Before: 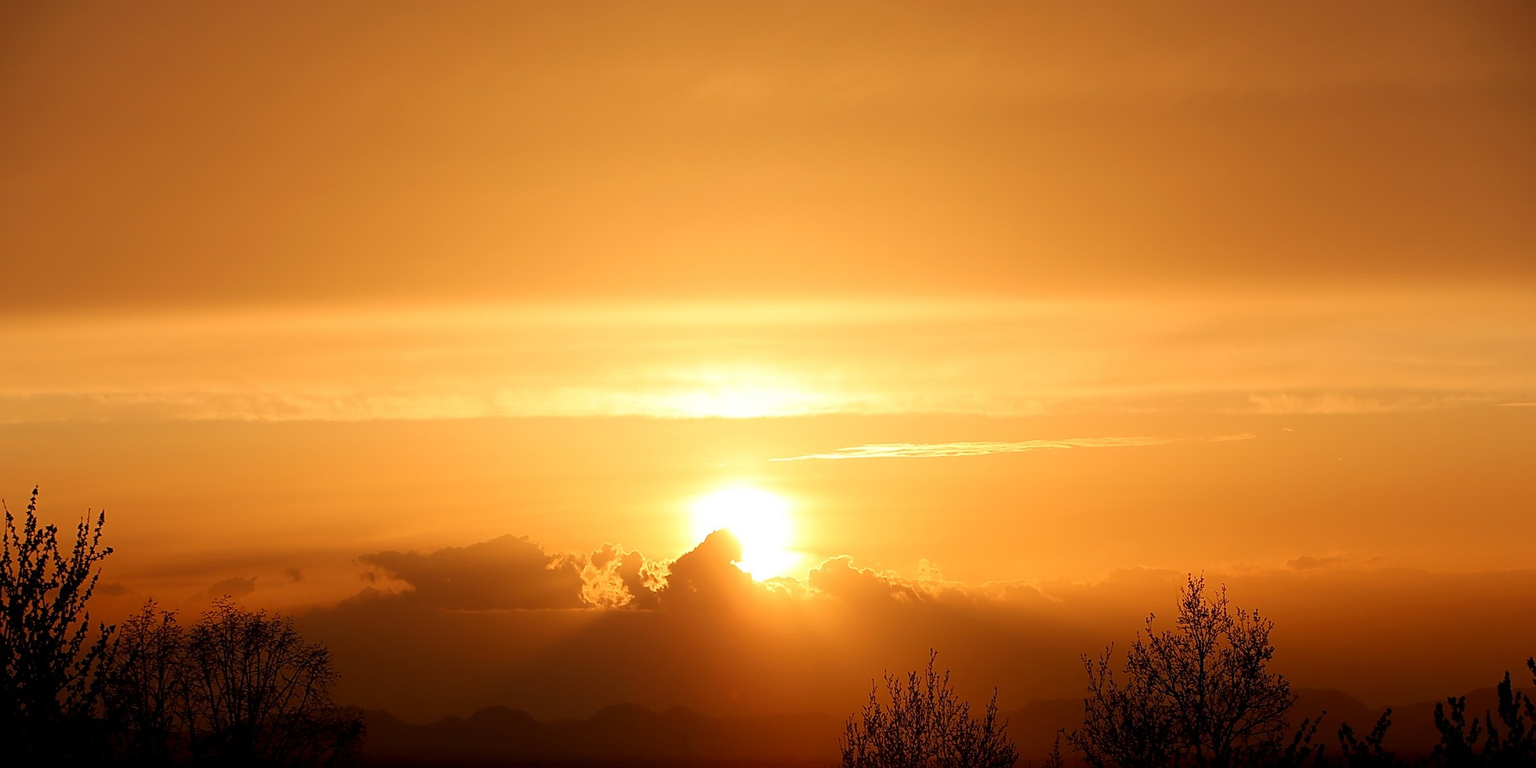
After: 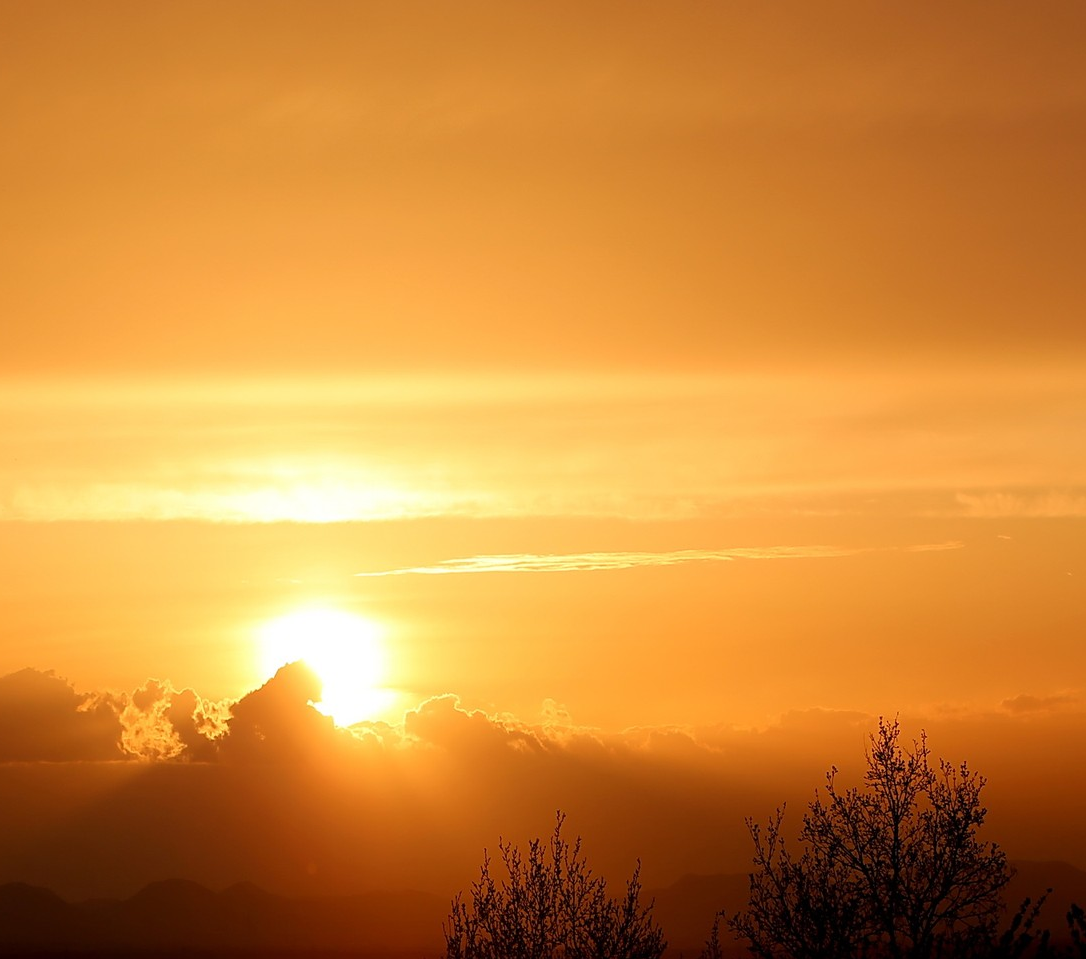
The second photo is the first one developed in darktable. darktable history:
crop: left 31.576%, top 0.021%, right 11.821%
